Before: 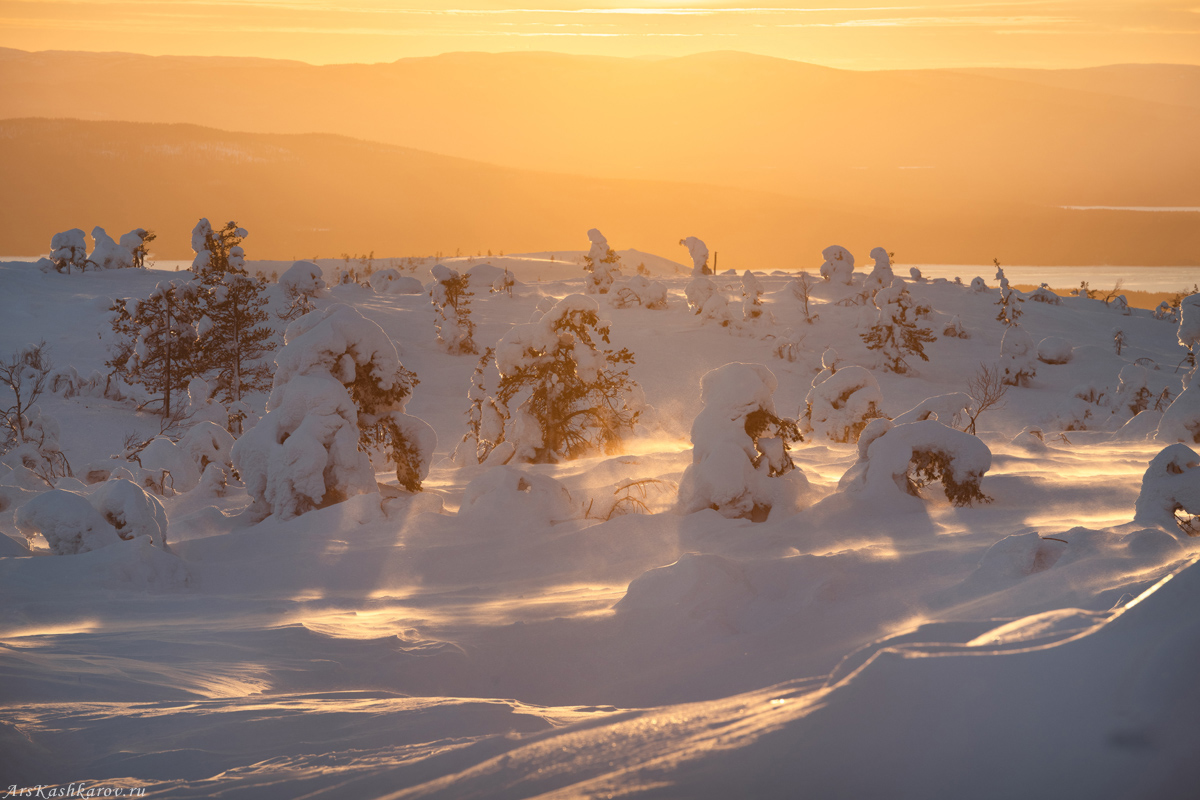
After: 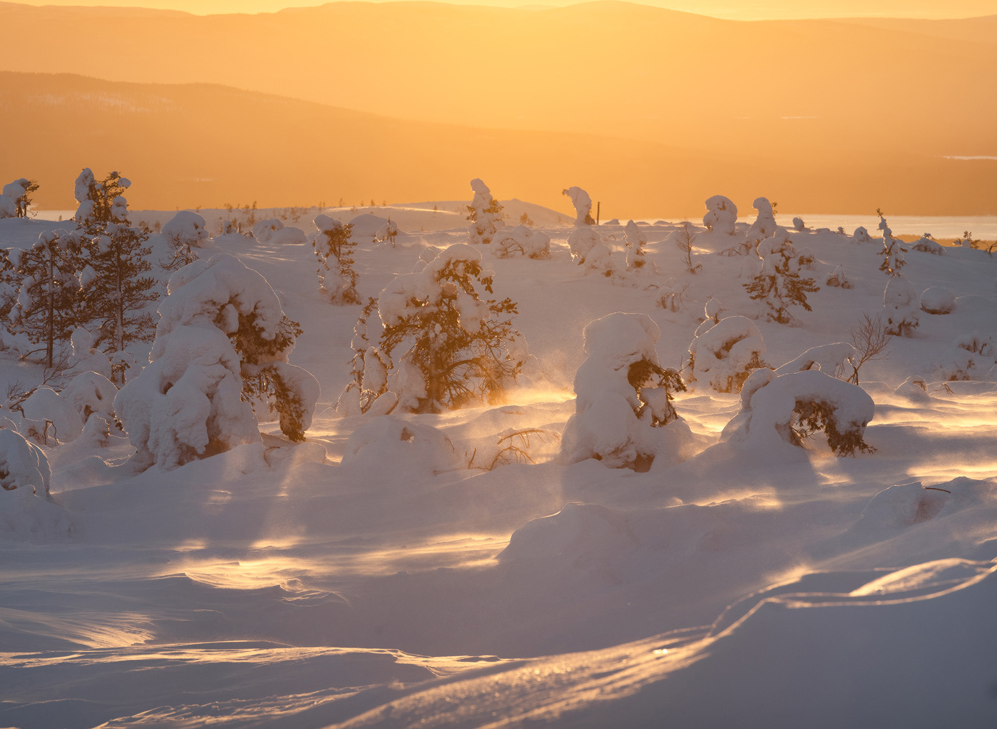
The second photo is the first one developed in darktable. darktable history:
crop: left 9.789%, top 6.332%, right 7.079%, bottom 2.492%
